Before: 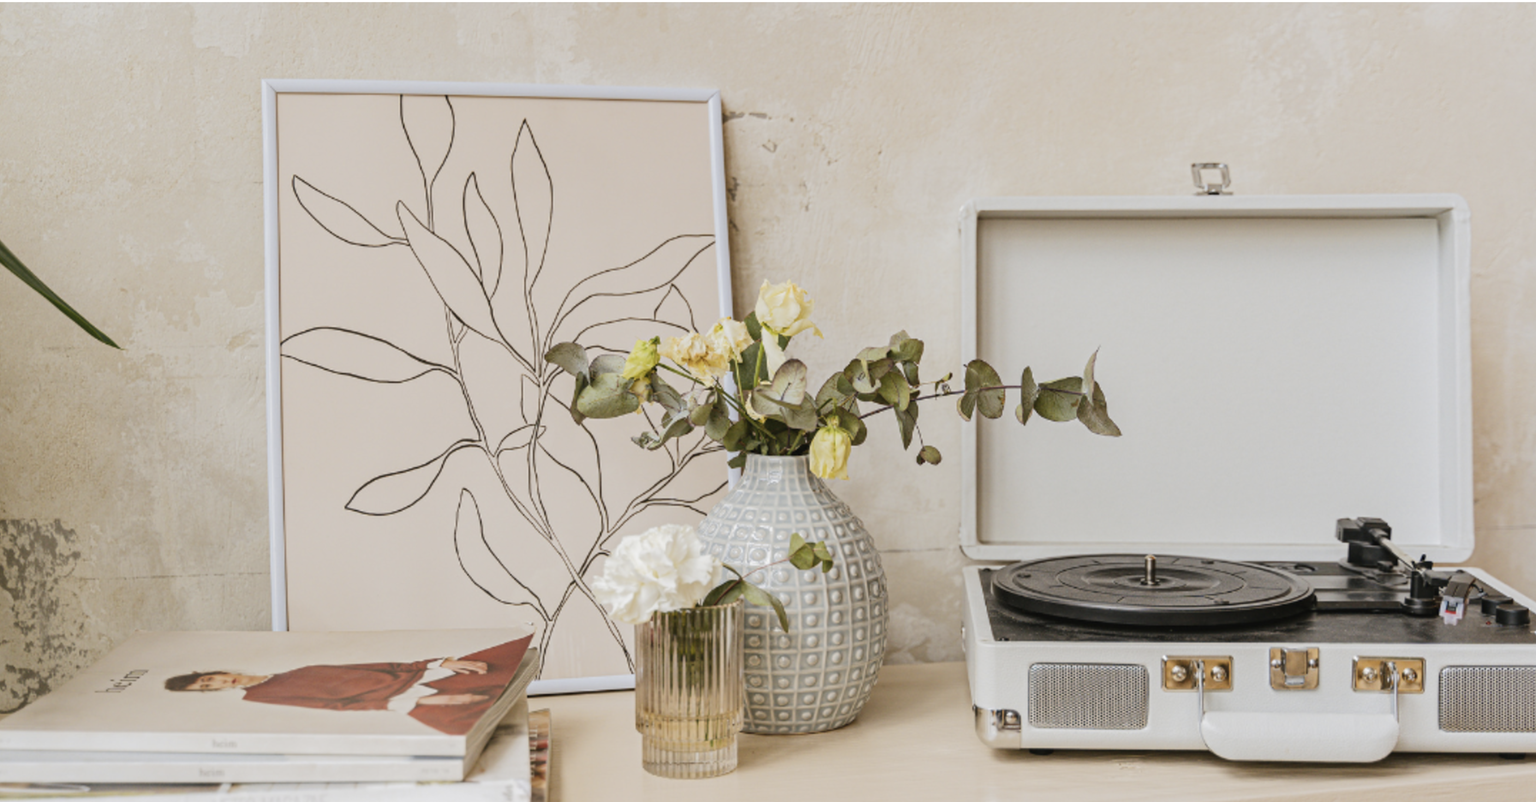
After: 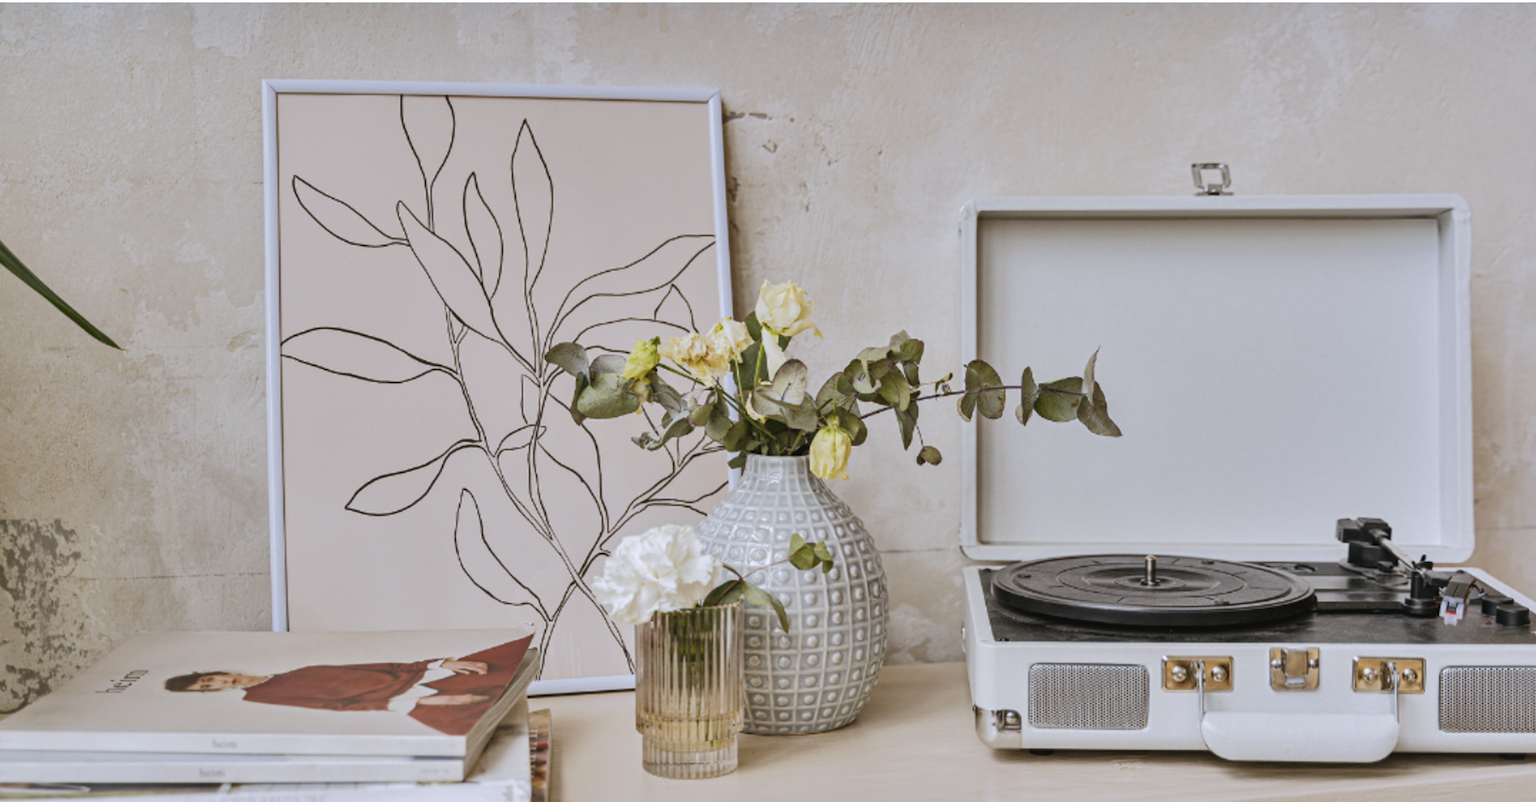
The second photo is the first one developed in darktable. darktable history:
shadows and highlights: shadows 22.7, highlights -48.71, soften with gaussian
white balance: red 0.984, blue 1.059
